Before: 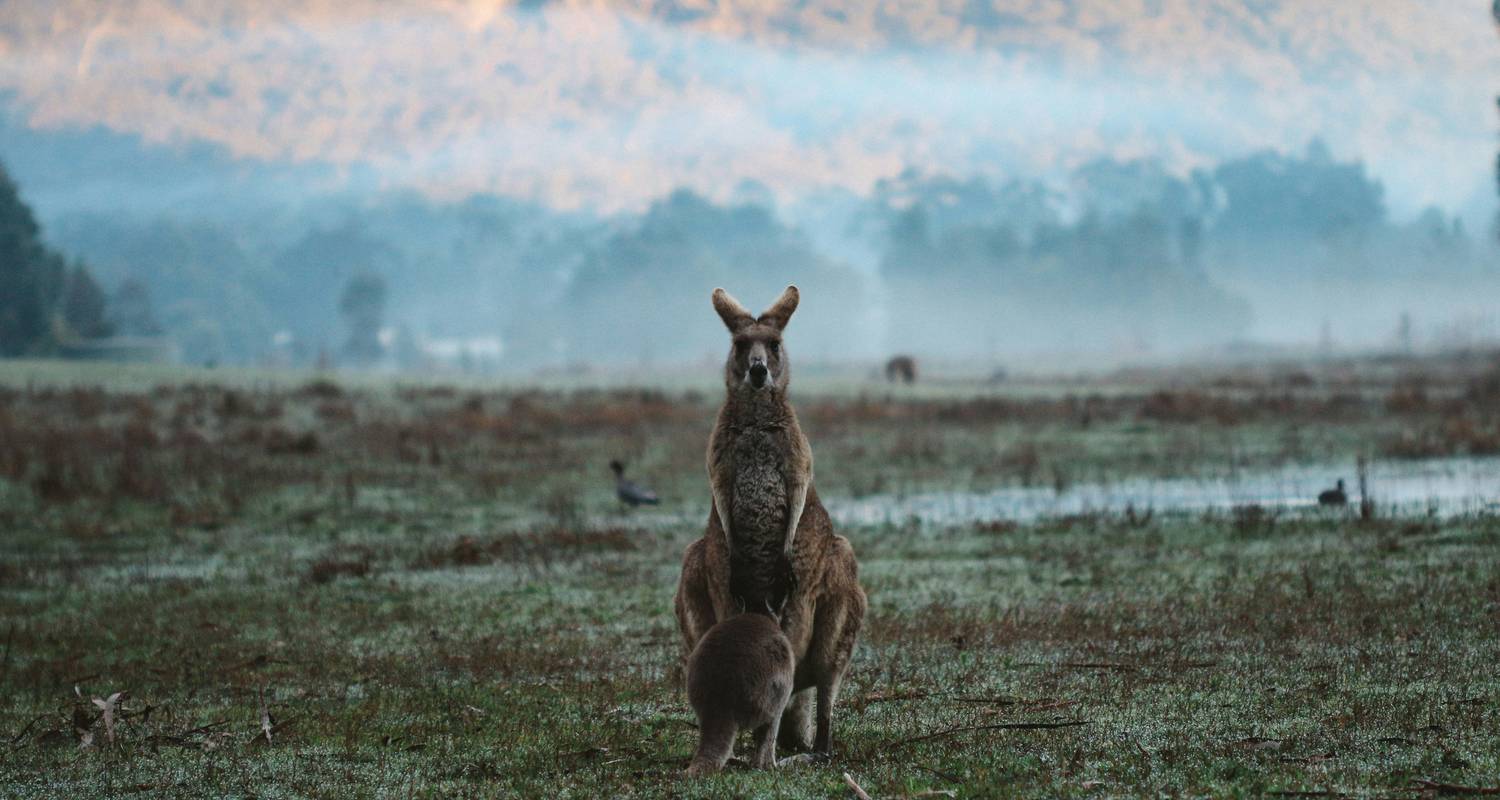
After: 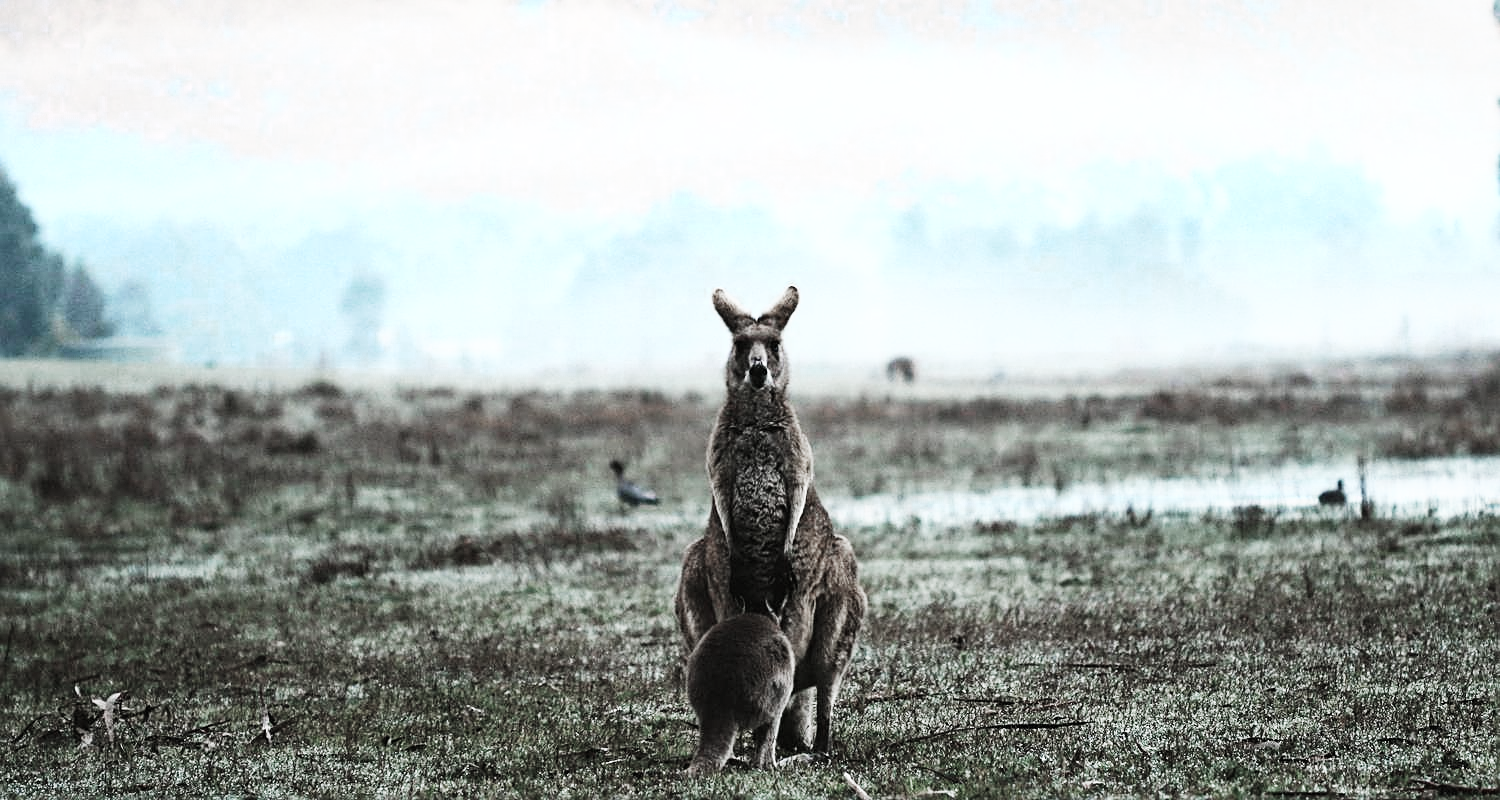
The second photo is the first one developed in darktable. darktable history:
color zones: curves: ch0 [(0, 0.613) (0.01, 0.613) (0.245, 0.448) (0.498, 0.529) (0.642, 0.665) (0.879, 0.777) (0.99, 0.613)]; ch1 [(0, 0.272) (0.219, 0.127) (0.724, 0.346)]
base curve: curves: ch0 [(0, 0) (0.007, 0.004) (0.027, 0.03) (0.046, 0.07) (0.207, 0.54) (0.442, 0.872) (0.673, 0.972) (1, 1)], preserve colors none
sharpen: on, module defaults
